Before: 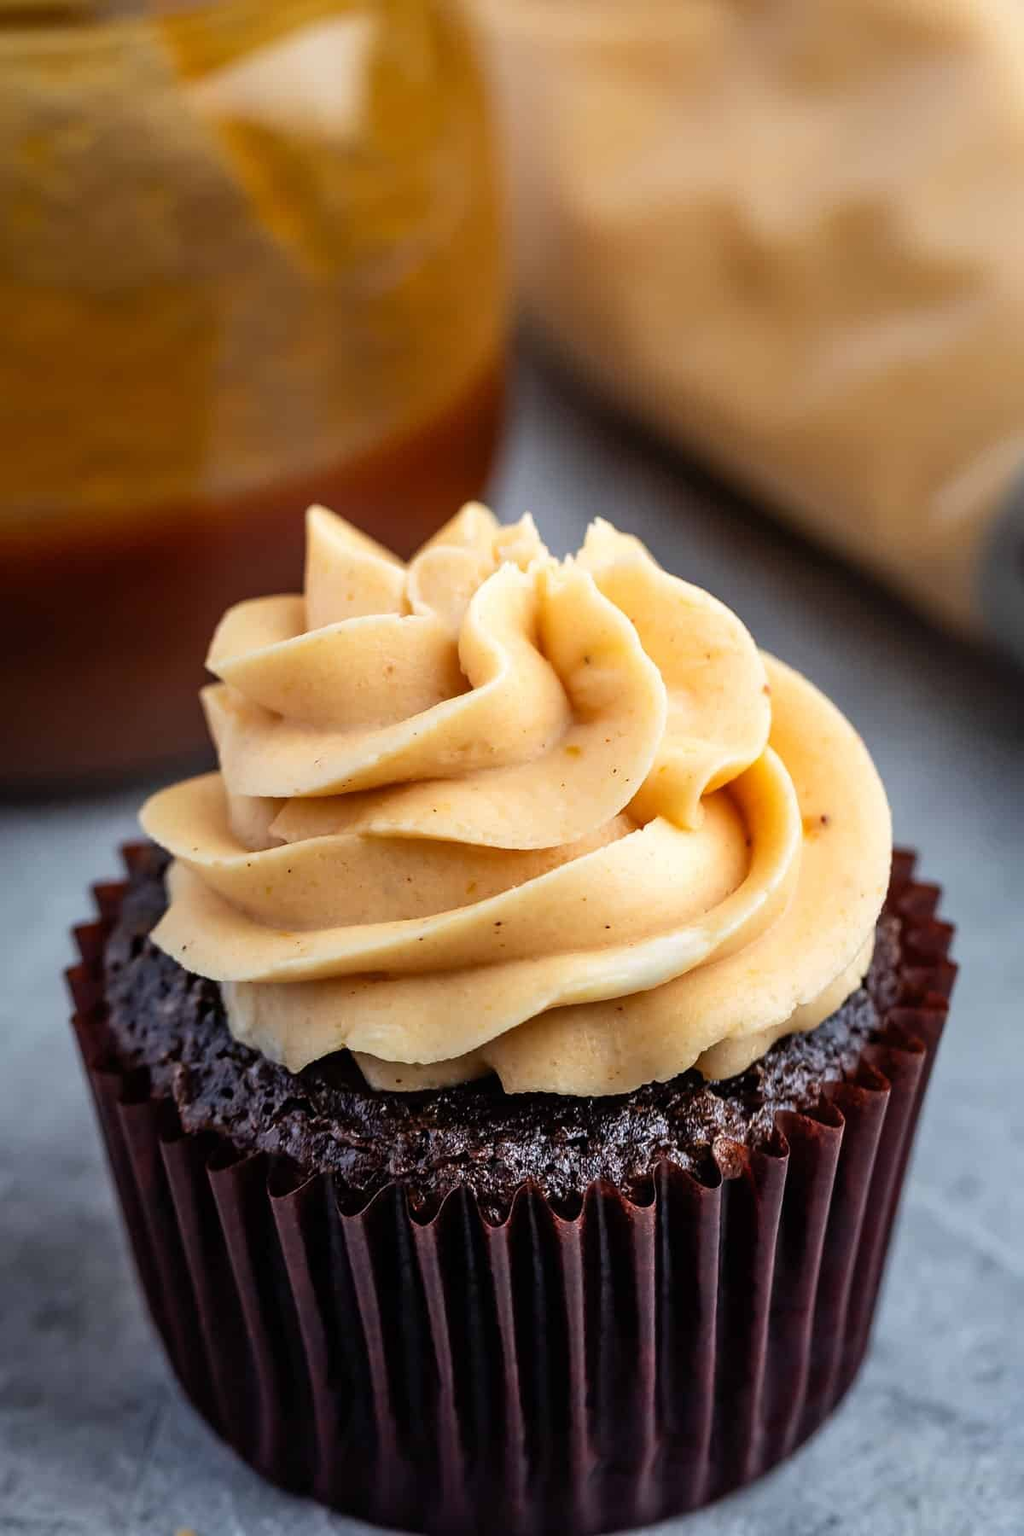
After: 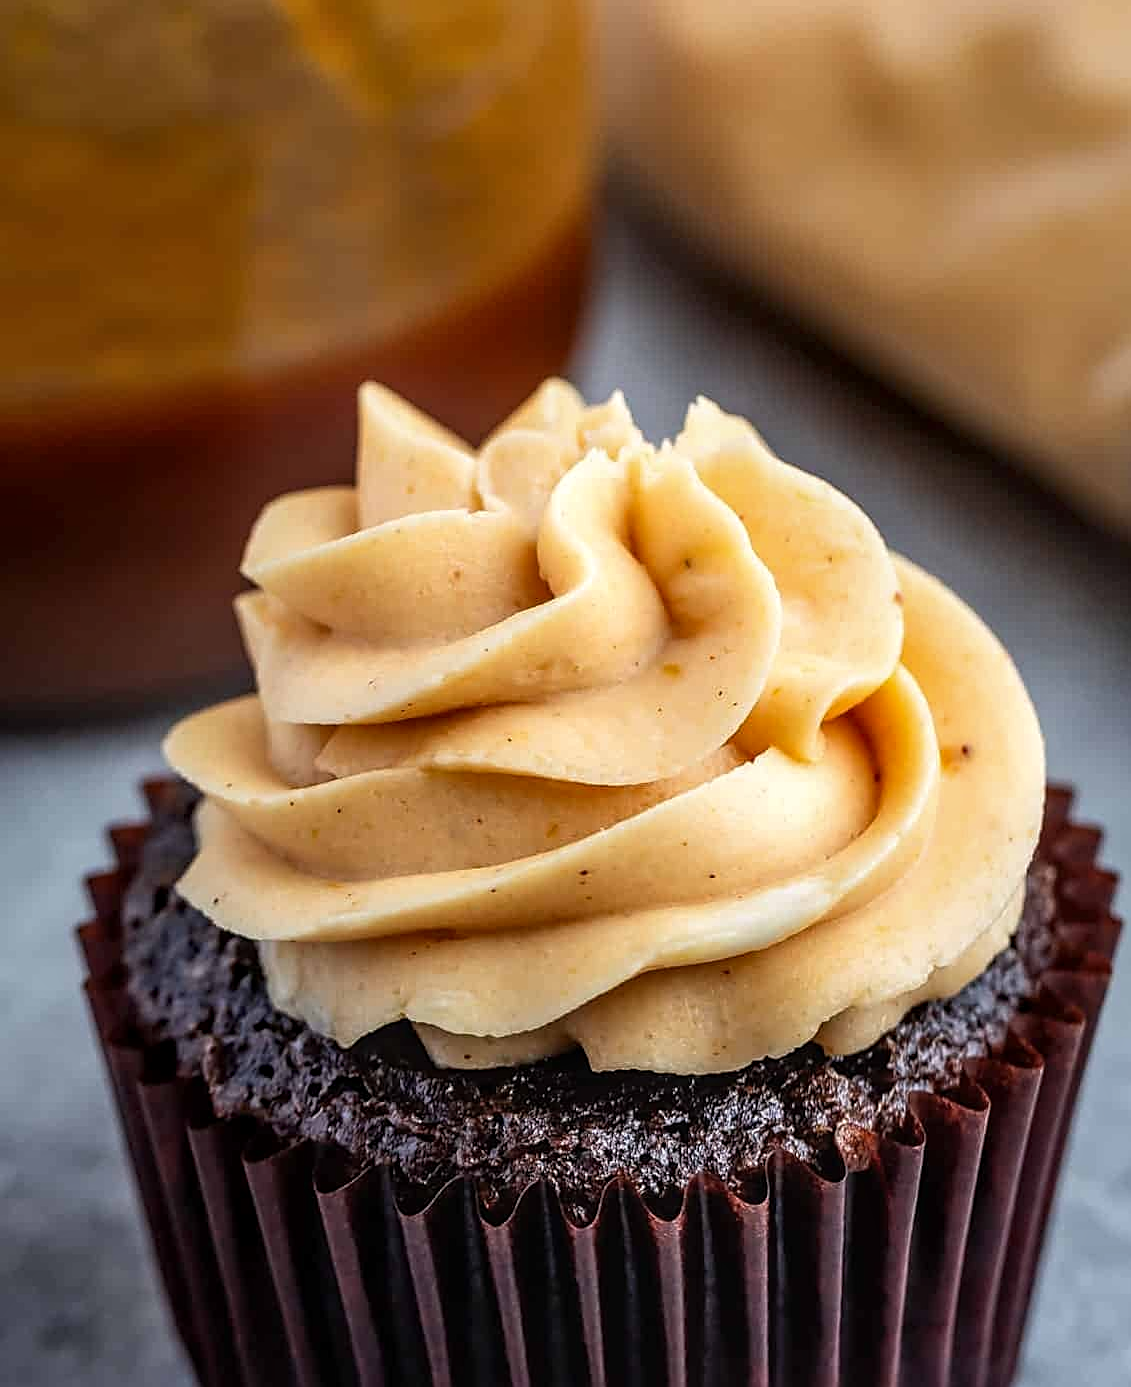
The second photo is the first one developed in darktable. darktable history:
crop and rotate: angle 0.03°, top 11.643%, right 5.651%, bottom 11.189%
sharpen: on, module defaults
local contrast: on, module defaults
